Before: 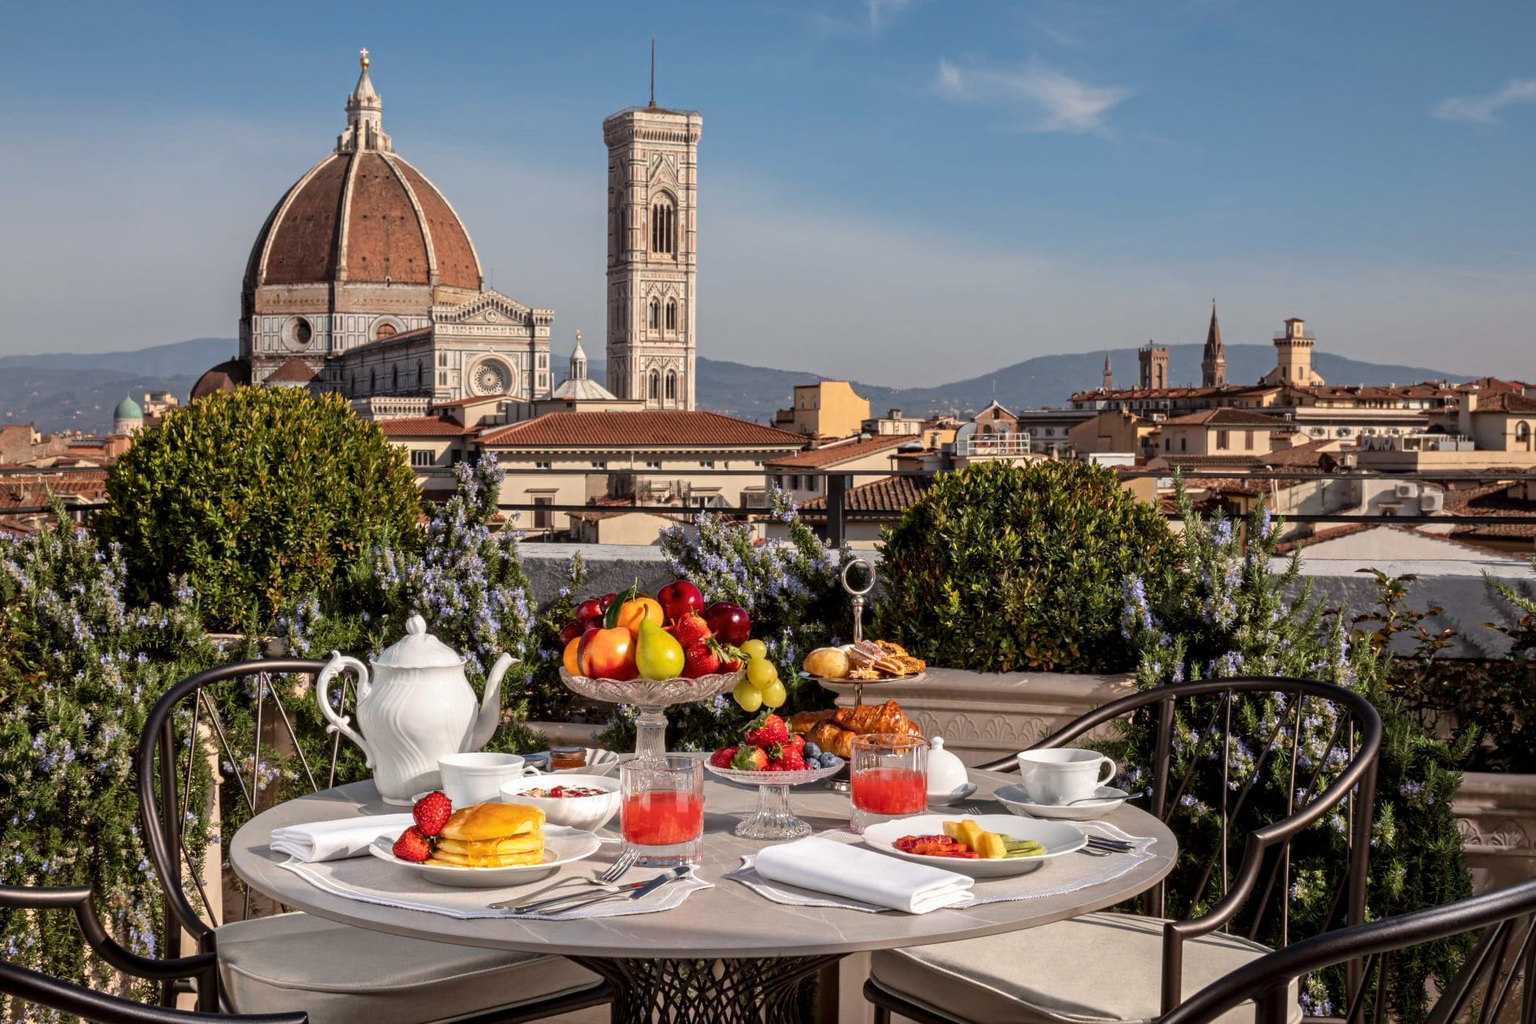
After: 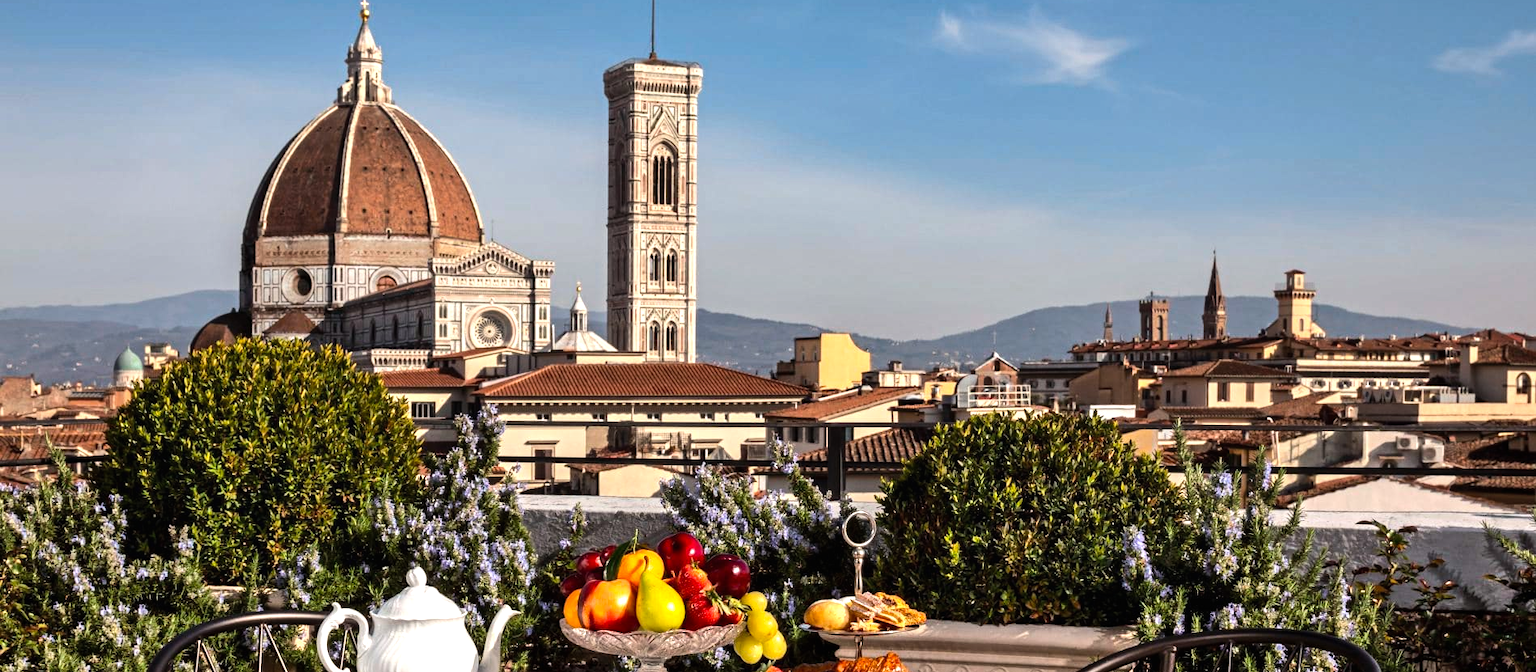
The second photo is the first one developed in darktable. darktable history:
crop and rotate: top 4.848%, bottom 29.503%
color balance: output saturation 110%
shadows and highlights: white point adjustment 1, soften with gaussian
tone equalizer: -8 EV -0.75 EV, -7 EV -0.7 EV, -6 EV -0.6 EV, -5 EV -0.4 EV, -3 EV 0.4 EV, -2 EV 0.6 EV, -1 EV 0.7 EV, +0 EV 0.75 EV, edges refinement/feathering 500, mask exposure compensation -1.57 EV, preserve details no
local contrast: mode bilateral grid, contrast 100, coarseness 100, detail 91%, midtone range 0.2
